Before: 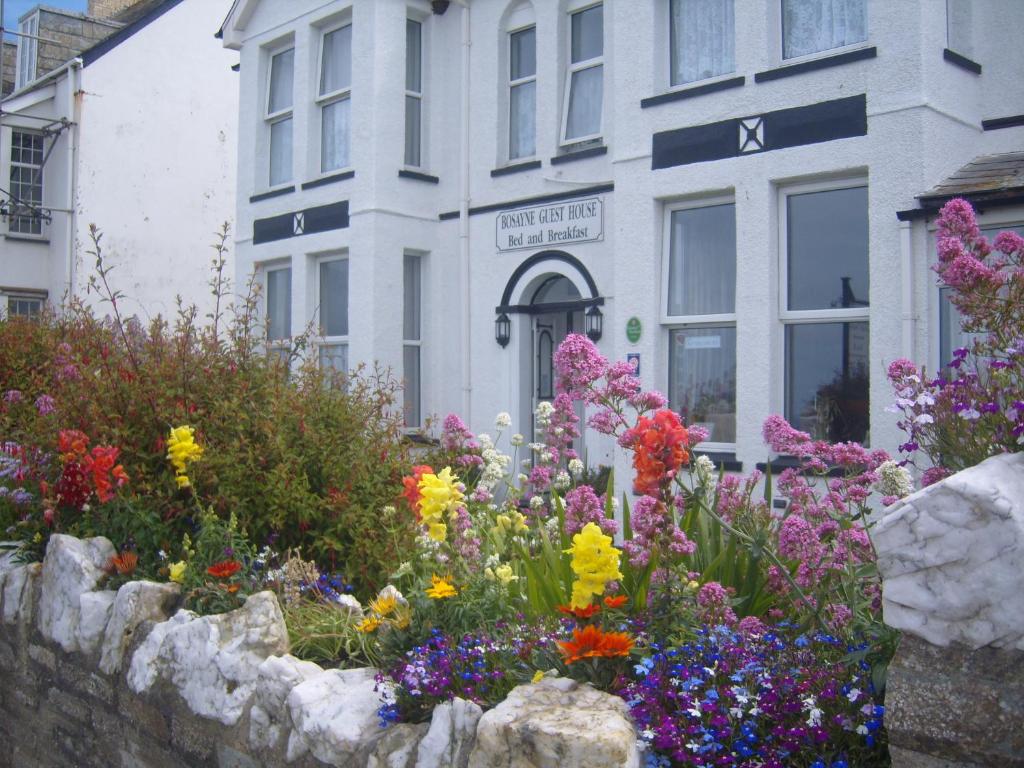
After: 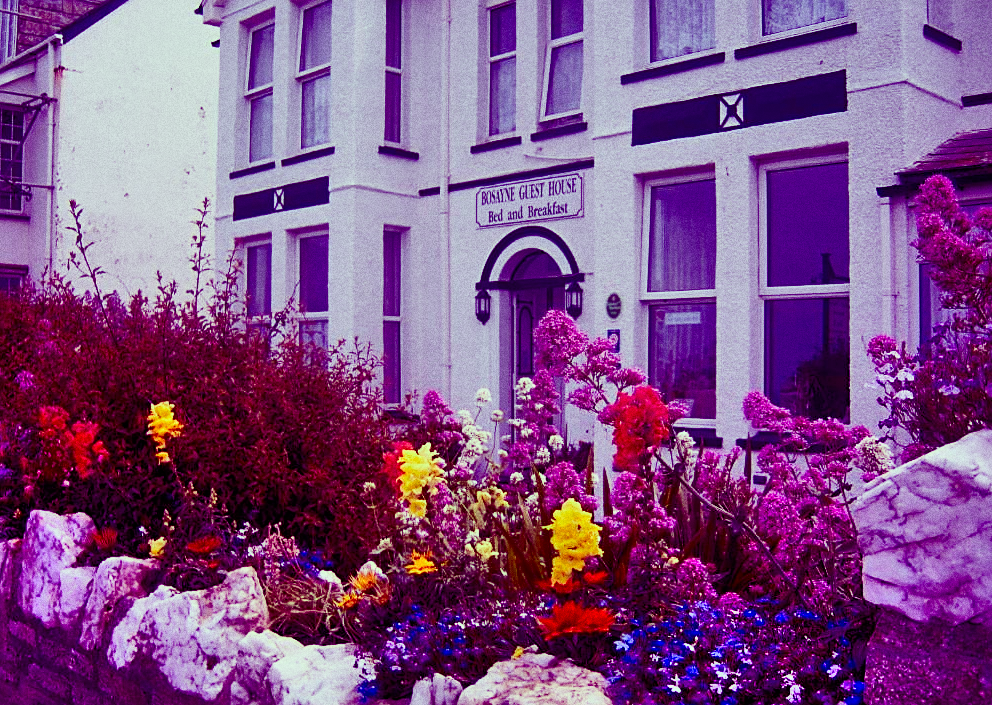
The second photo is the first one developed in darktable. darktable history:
contrast brightness saturation: contrast 0.13, brightness -0.24, saturation 0.14
filmic rgb: black relative exposure -4.38 EV, white relative exposure 4.56 EV, hardness 2.37, contrast 1.05
crop: left 1.964%, top 3.251%, right 1.122%, bottom 4.933%
sharpen: on, module defaults
shadows and highlights: soften with gaussian
exposure: black level correction 0, exposure 0.7 EV, compensate exposure bias true, compensate highlight preservation false
color balance: mode lift, gamma, gain (sRGB), lift [1, 1, 0.101, 1]
grain: coarseness 11.82 ISO, strength 36.67%, mid-tones bias 74.17%
